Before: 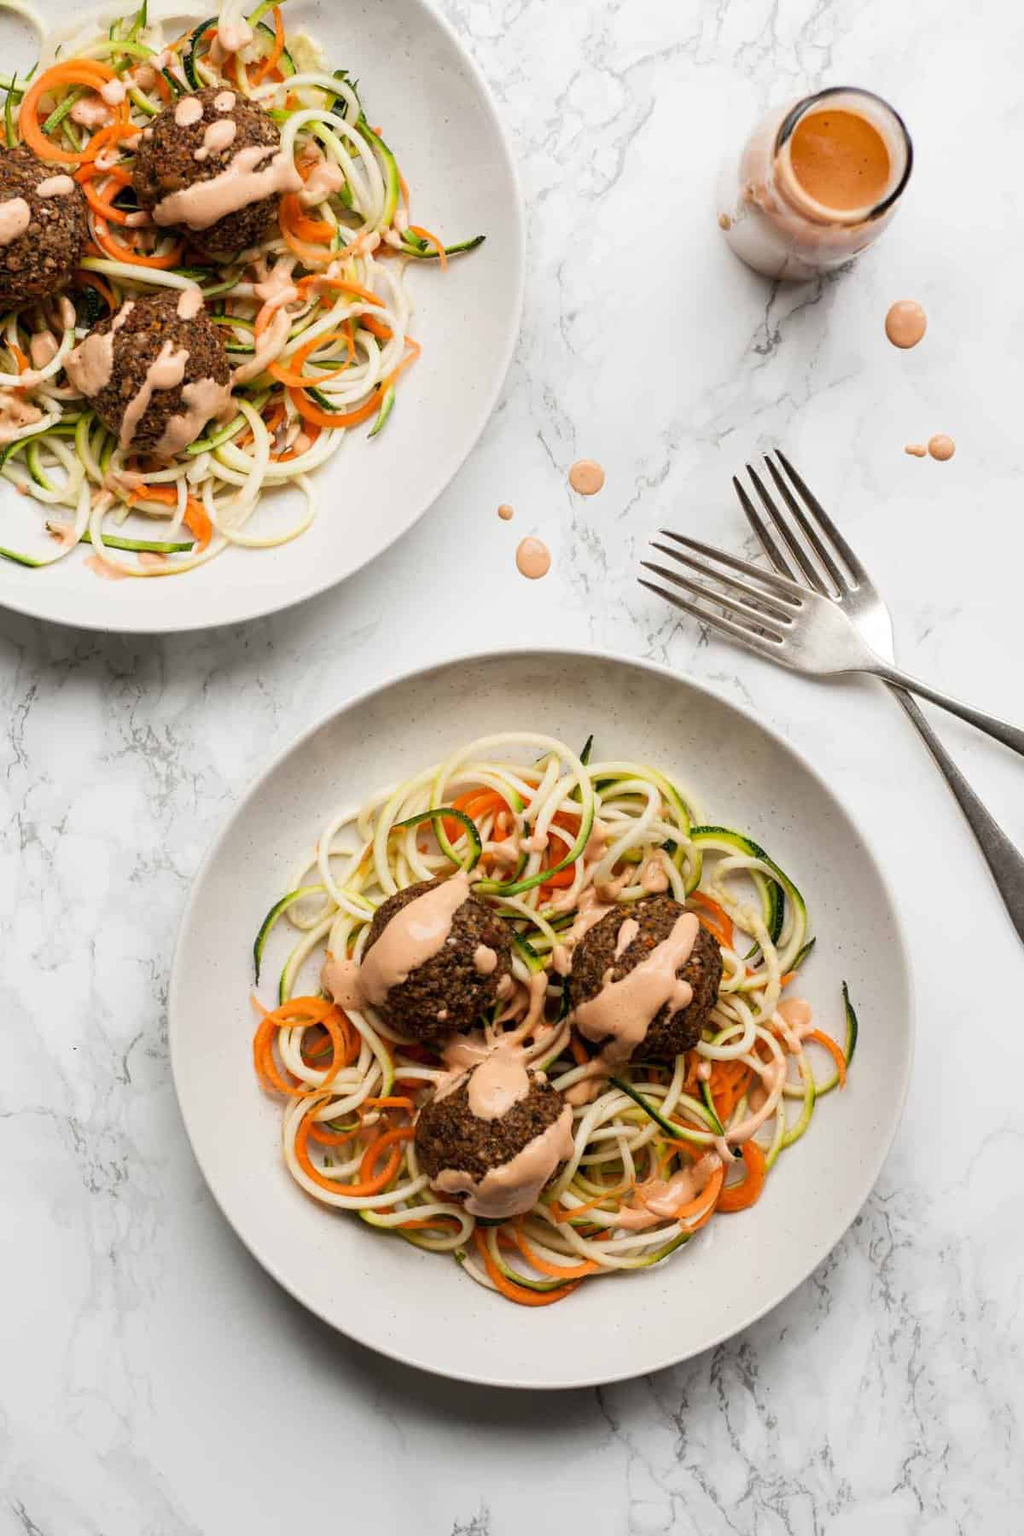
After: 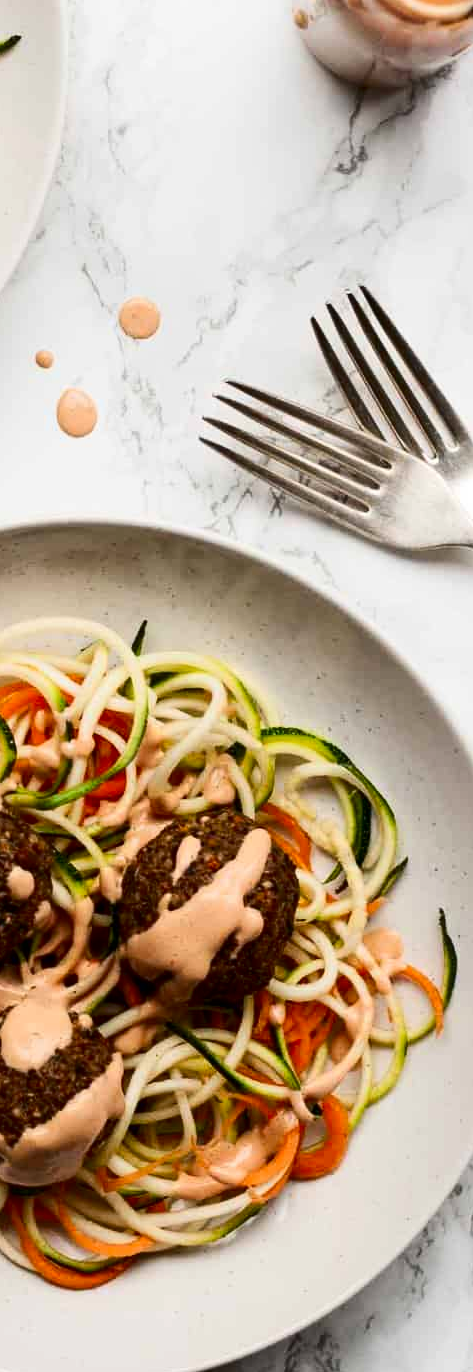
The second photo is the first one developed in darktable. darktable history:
crop: left 45.721%, top 13.393%, right 14.118%, bottom 10.01%
contrast brightness saturation: contrast 0.2, brightness -0.11, saturation 0.1
